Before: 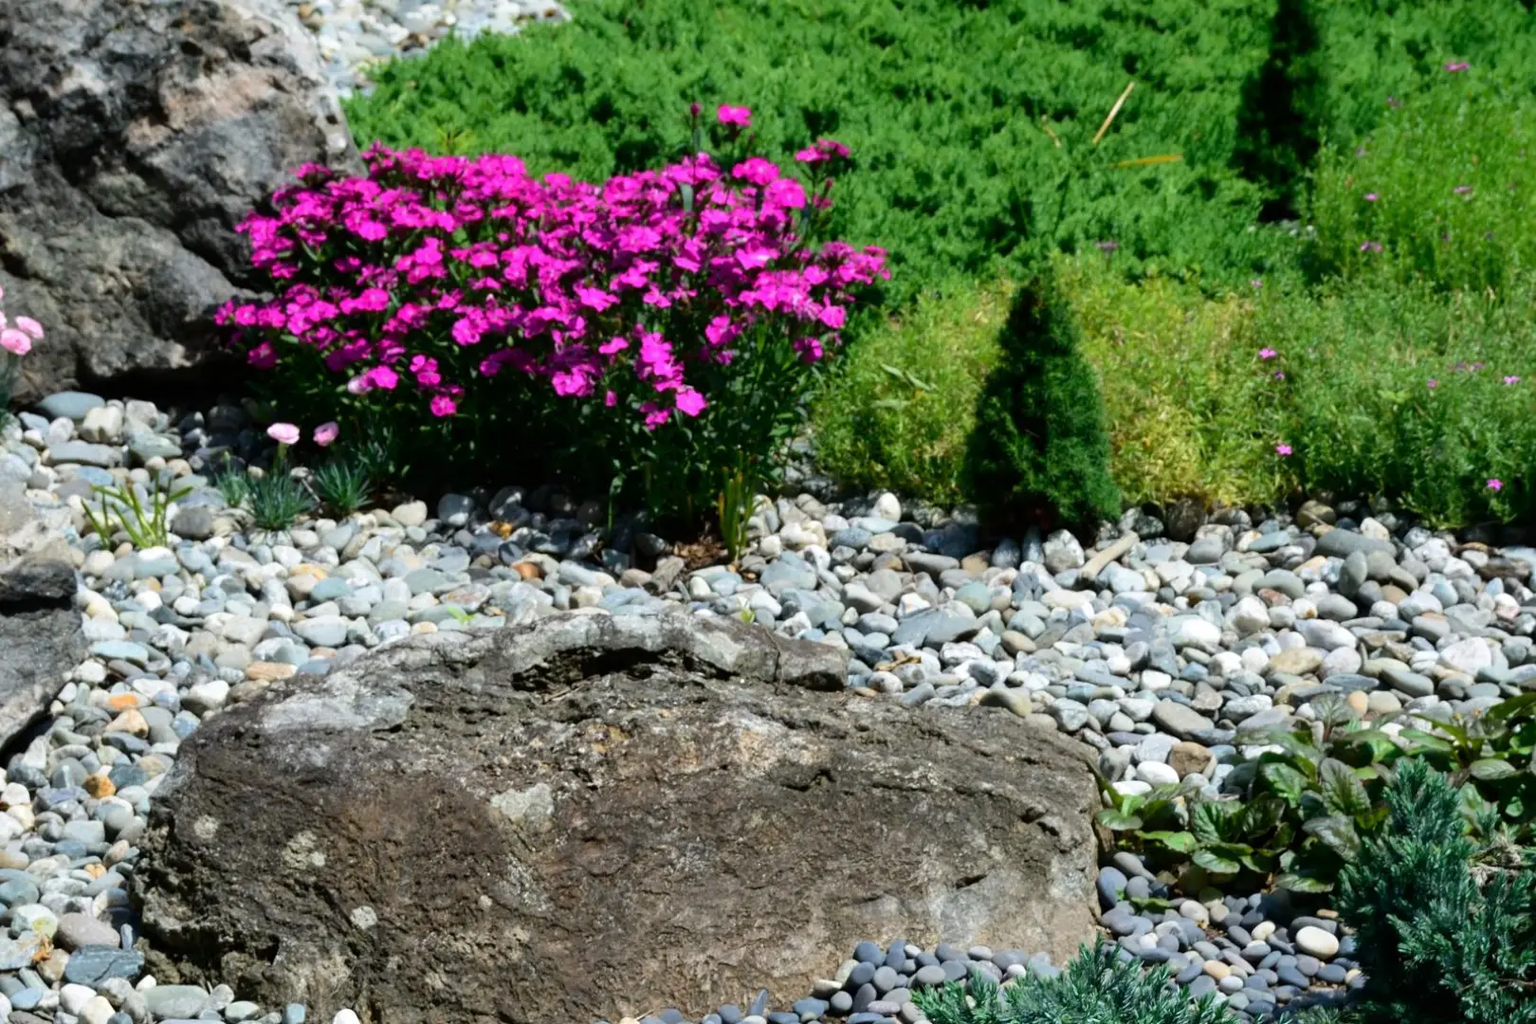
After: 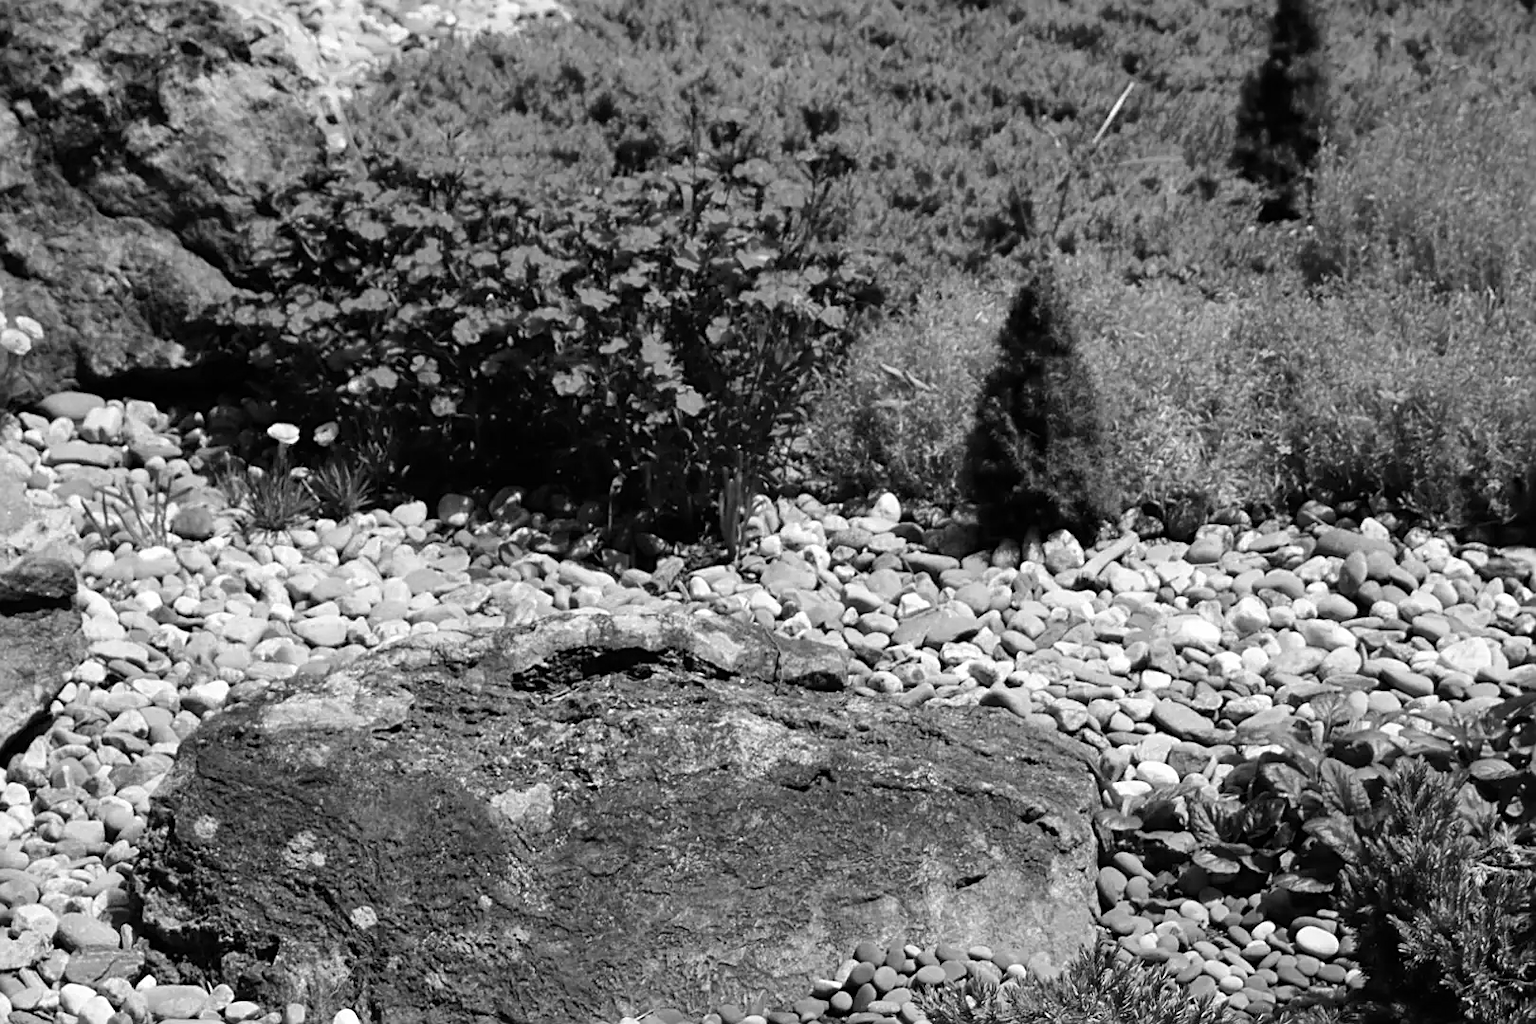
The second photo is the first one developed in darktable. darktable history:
monochrome: on, module defaults
sharpen: on, module defaults
